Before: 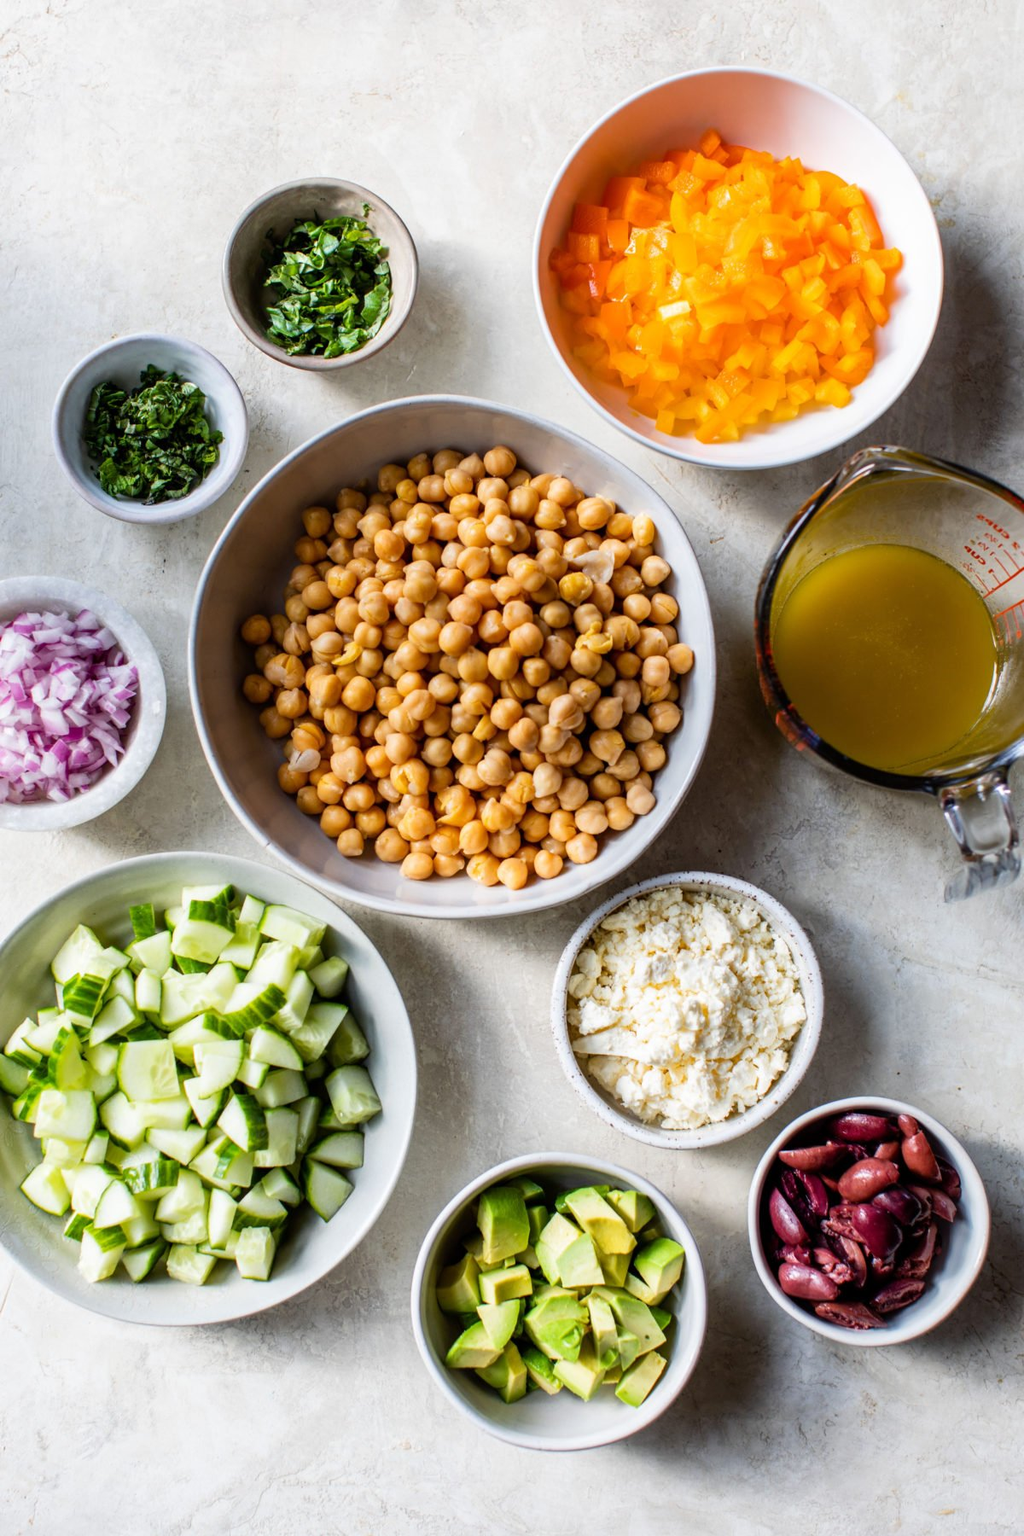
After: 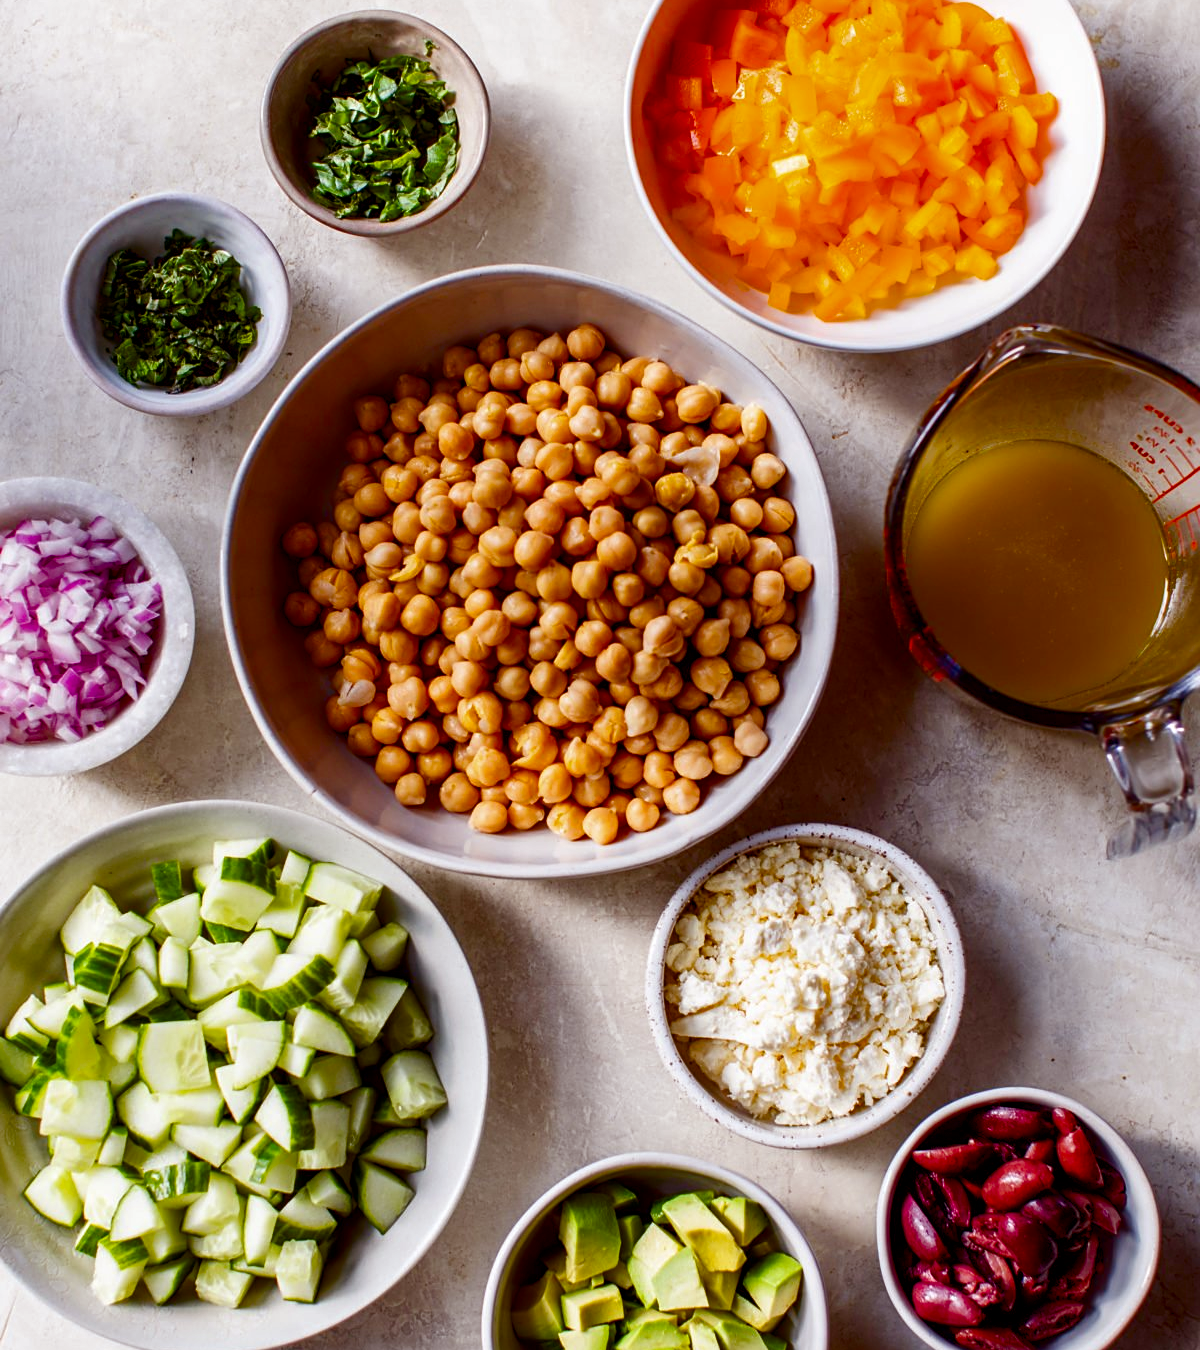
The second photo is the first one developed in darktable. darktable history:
sharpen: amount 0.2
contrast brightness saturation: brightness -0.2, saturation 0.08
rgb levels: mode RGB, independent channels, levels [[0, 0.474, 1], [0, 0.5, 1], [0, 0.5, 1]]
crop: top 11.038%, bottom 13.962%
color balance rgb: perceptual saturation grading › global saturation 20%, perceptual saturation grading › highlights -25%, perceptual saturation grading › shadows 50%
